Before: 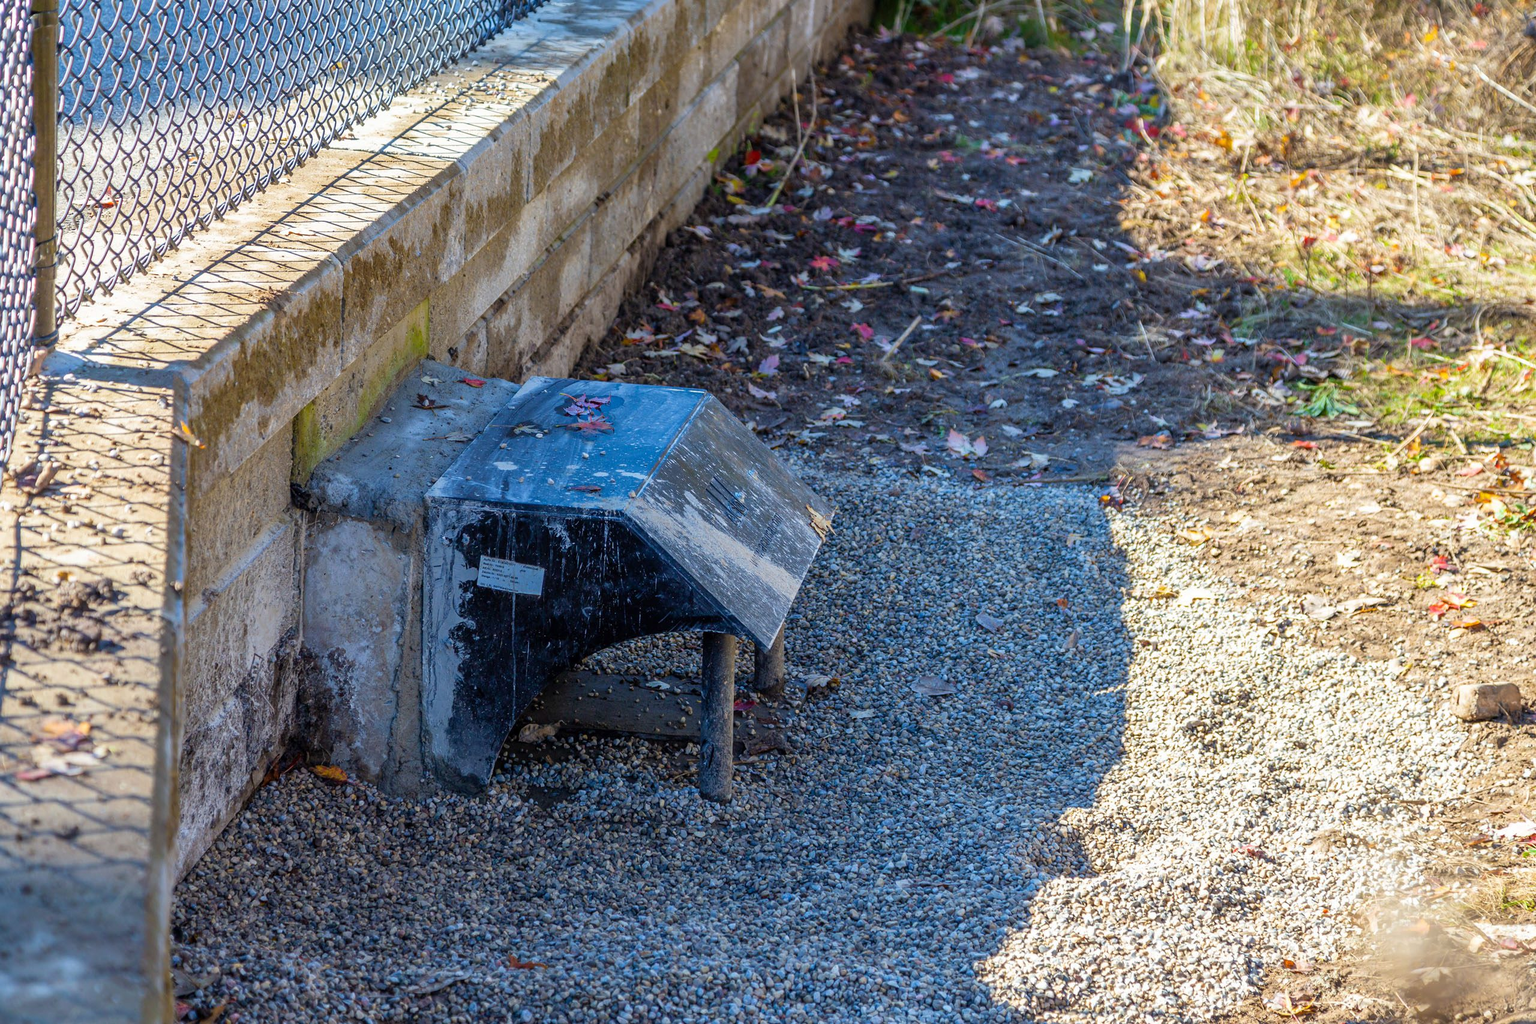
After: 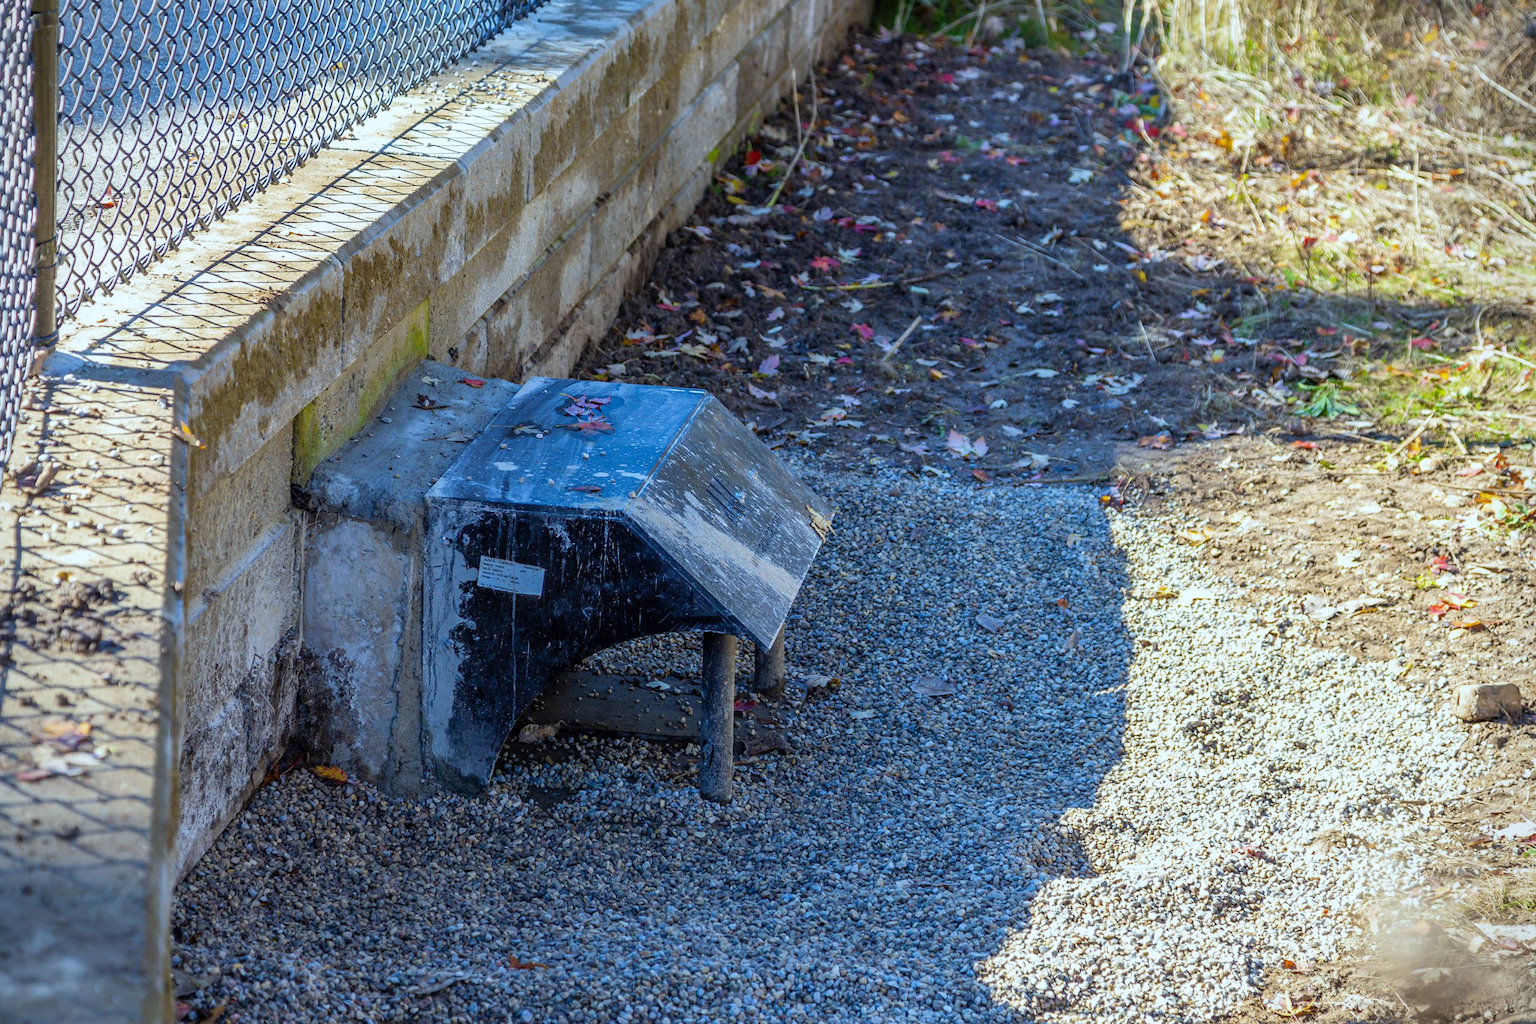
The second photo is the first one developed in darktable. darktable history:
white balance: red 0.925, blue 1.046
exposure: exposure 0 EV, compensate highlight preservation false
vignetting: fall-off start 91.19%
